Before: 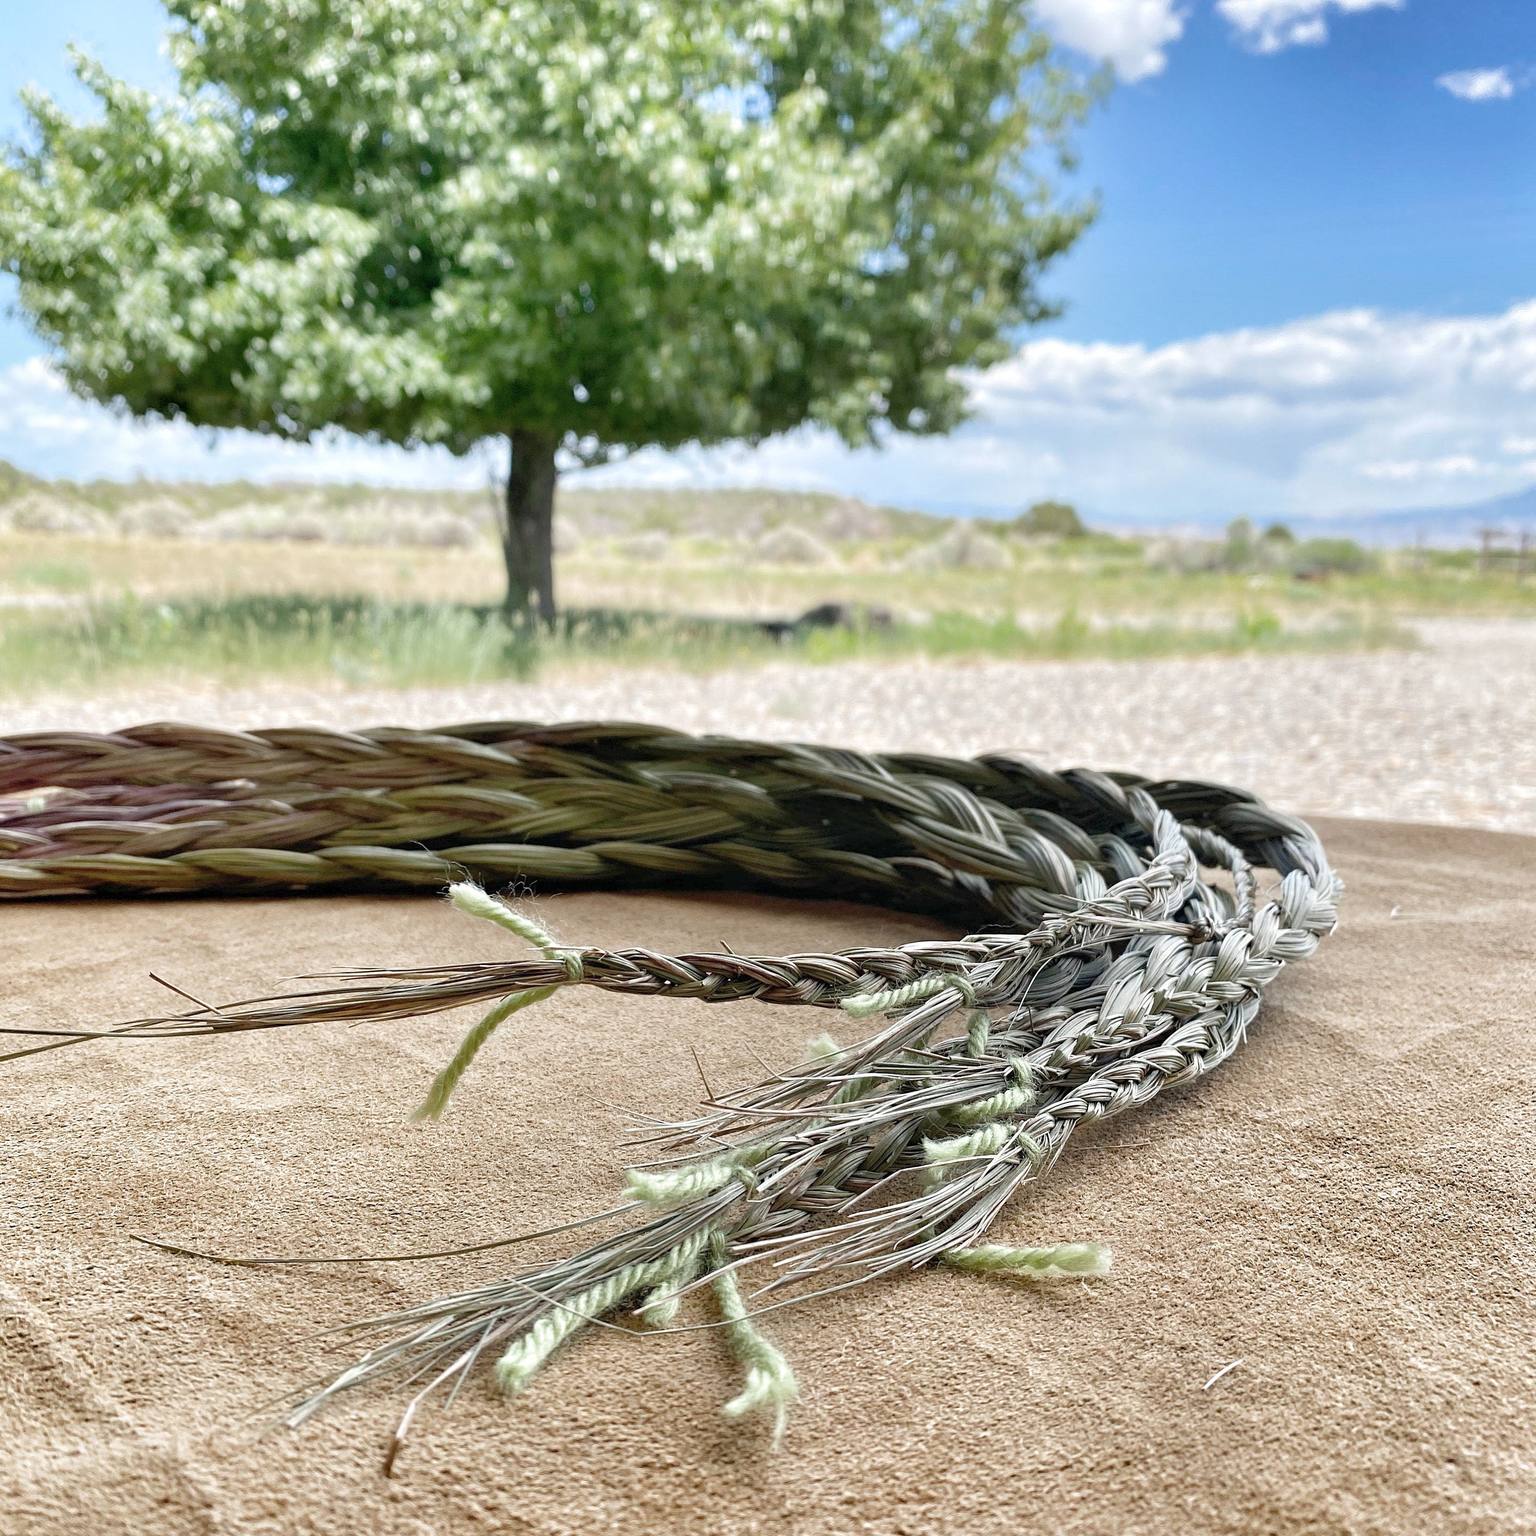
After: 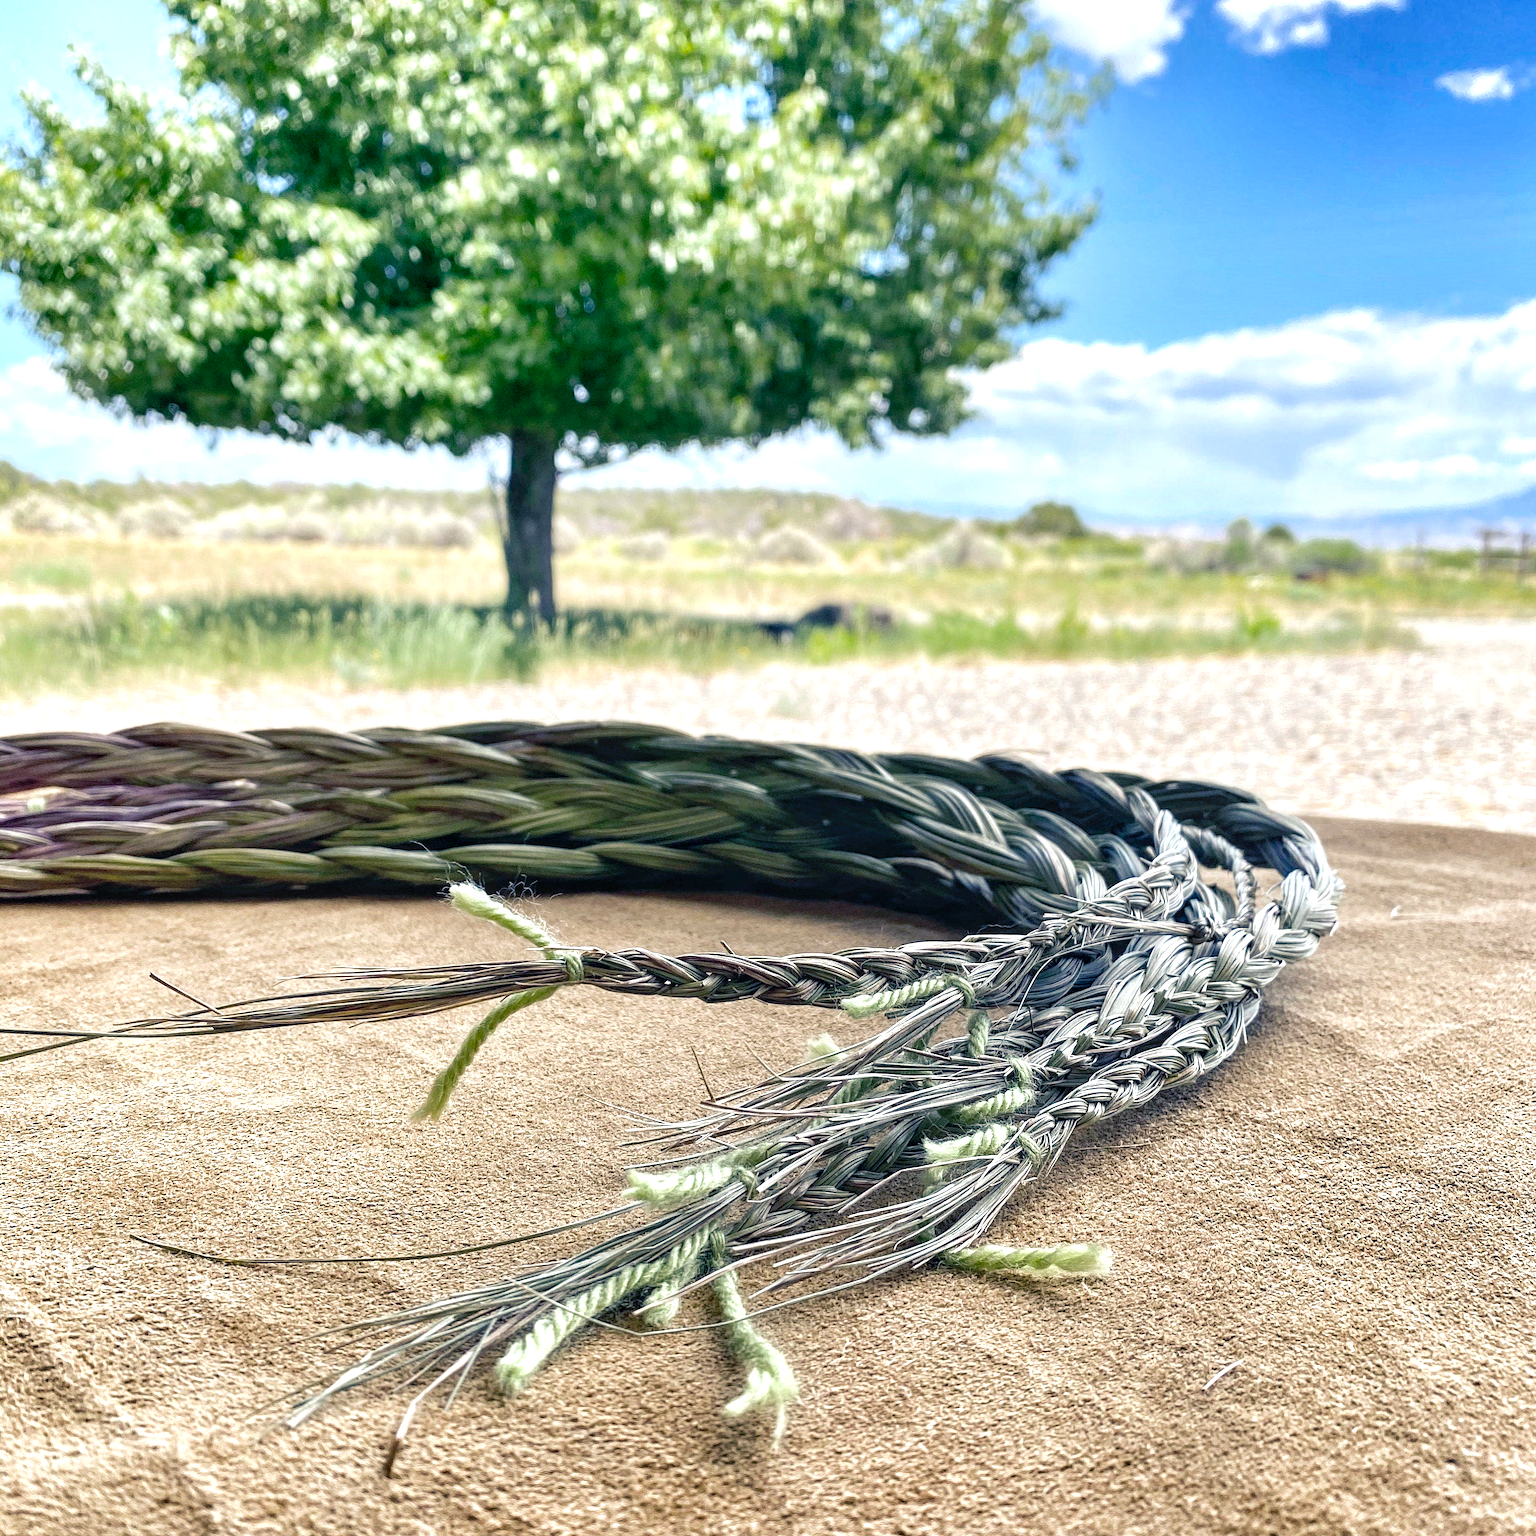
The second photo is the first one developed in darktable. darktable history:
color balance rgb: shadows lift › luminance -40.822%, shadows lift › chroma 14.039%, shadows lift › hue 260°, perceptual saturation grading › global saturation 25.41%, perceptual brilliance grading › global brilliance 9.977%
local contrast: on, module defaults
